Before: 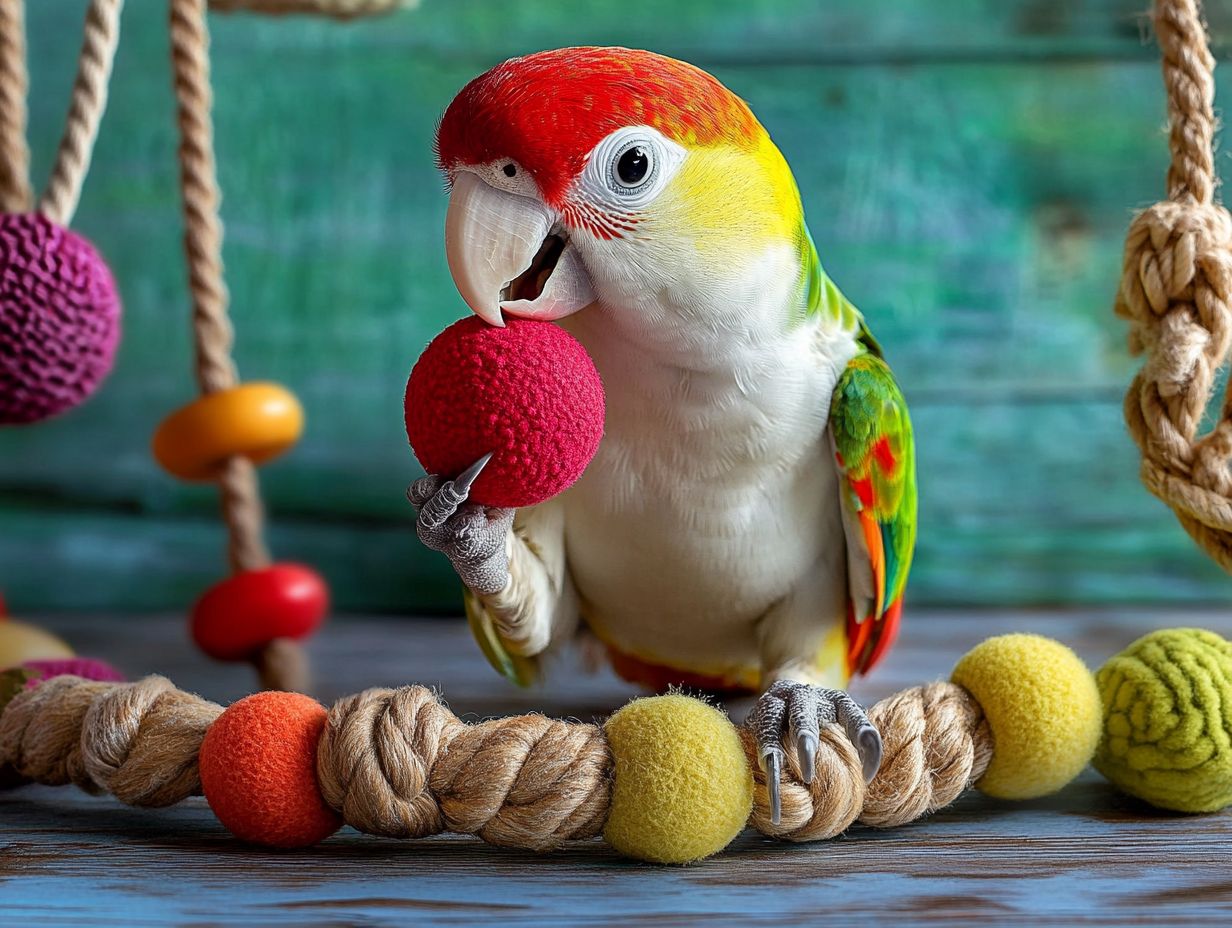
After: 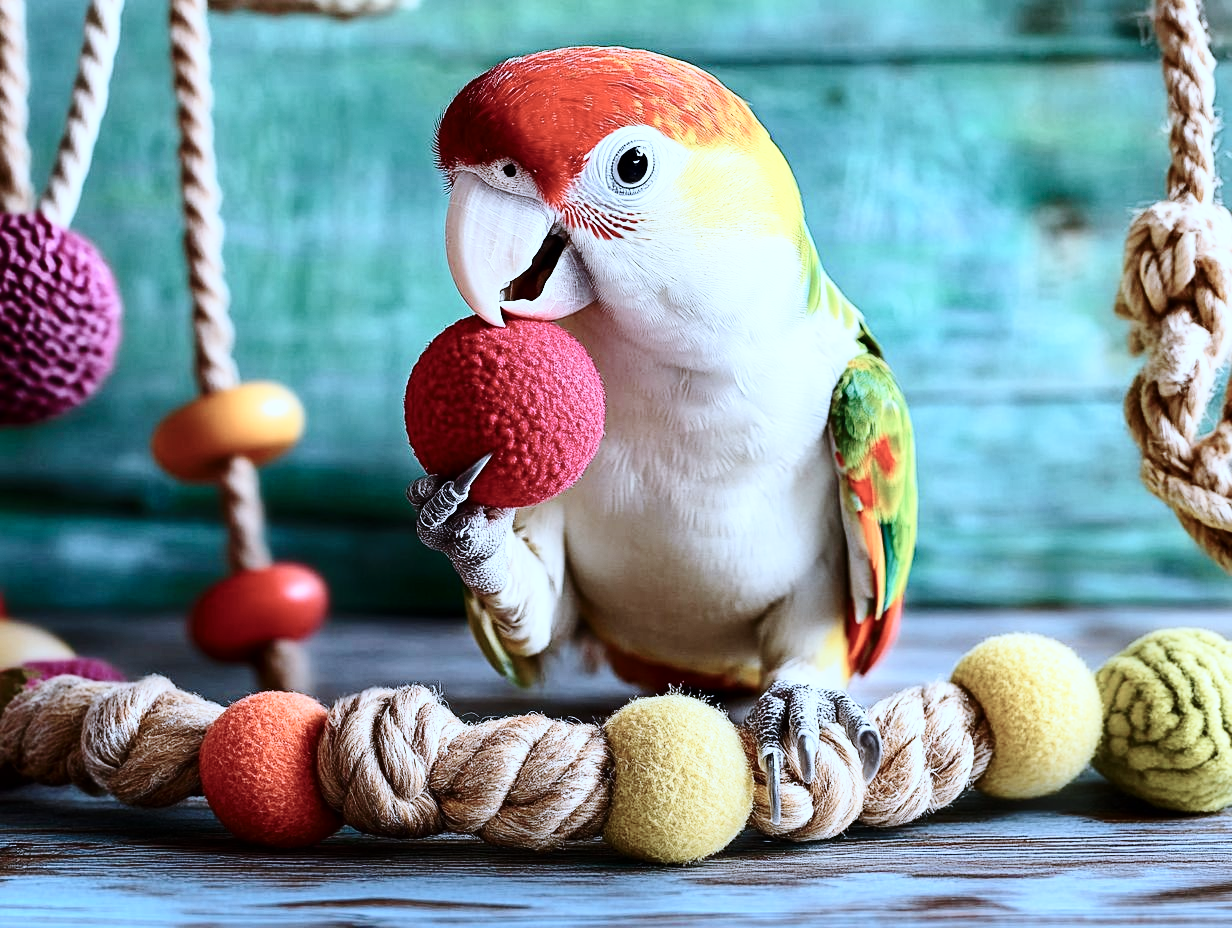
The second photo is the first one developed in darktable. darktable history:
base curve: curves: ch0 [(0, 0) (0.028, 0.03) (0.121, 0.232) (0.46, 0.748) (0.859, 0.968) (1, 1)], preserve colors none
contrast brightness saturation: contrast 0.253, saturation -0.306
color correction: highlights a* -2.27, highlights b* -18.17
exposure: compensate highlight preservation false
